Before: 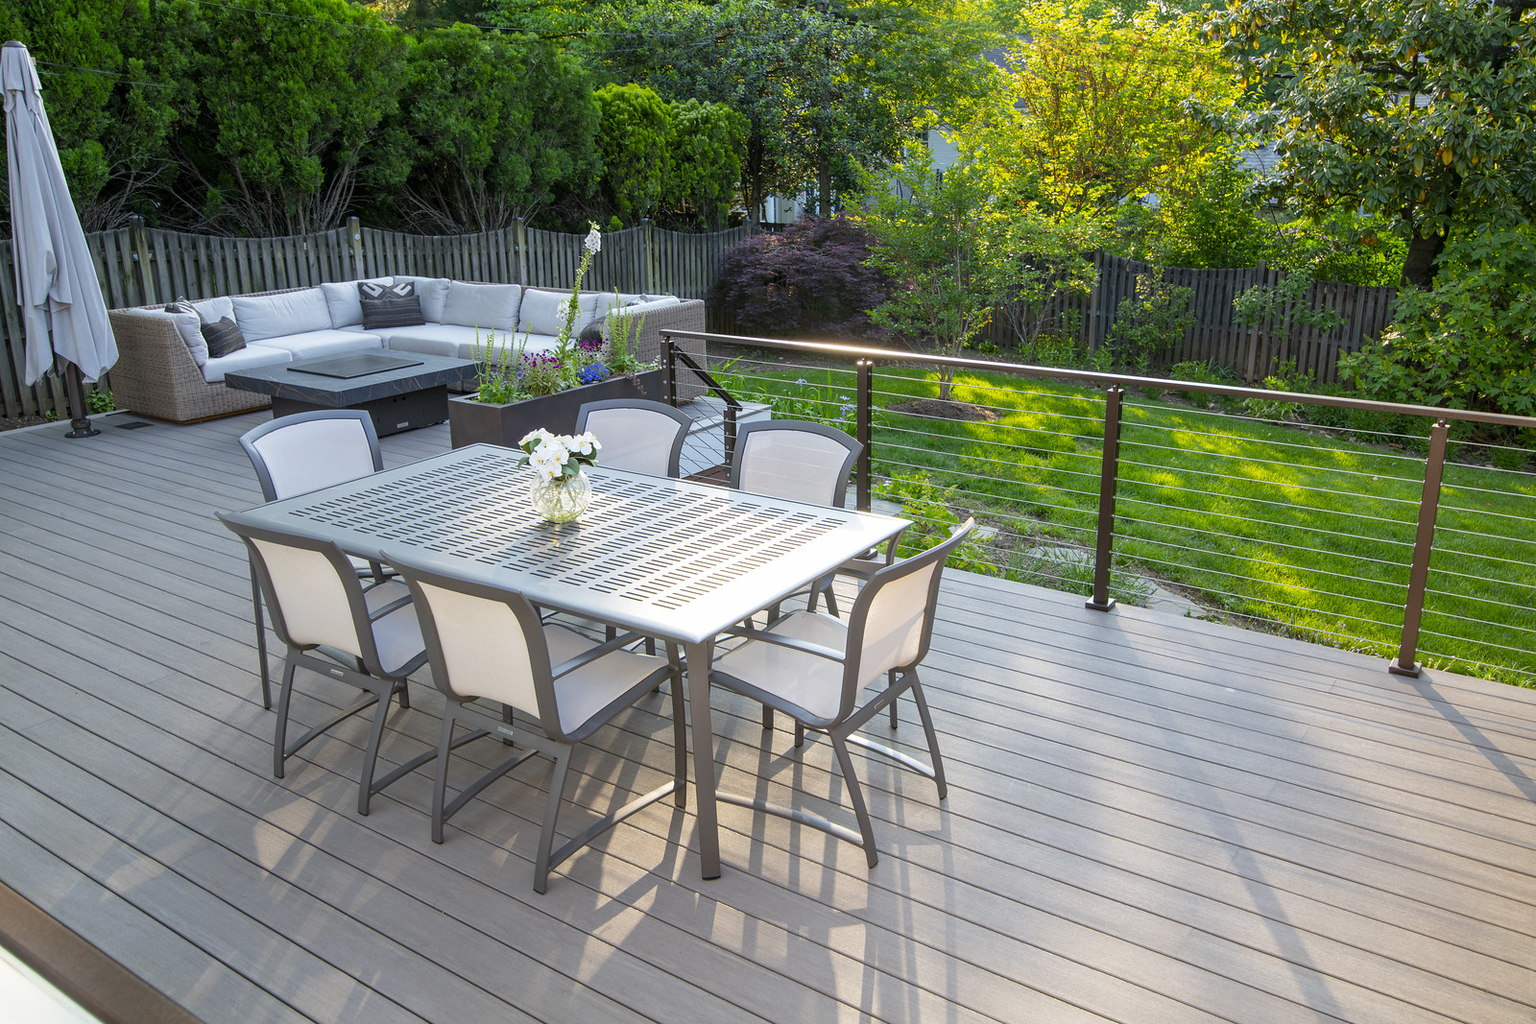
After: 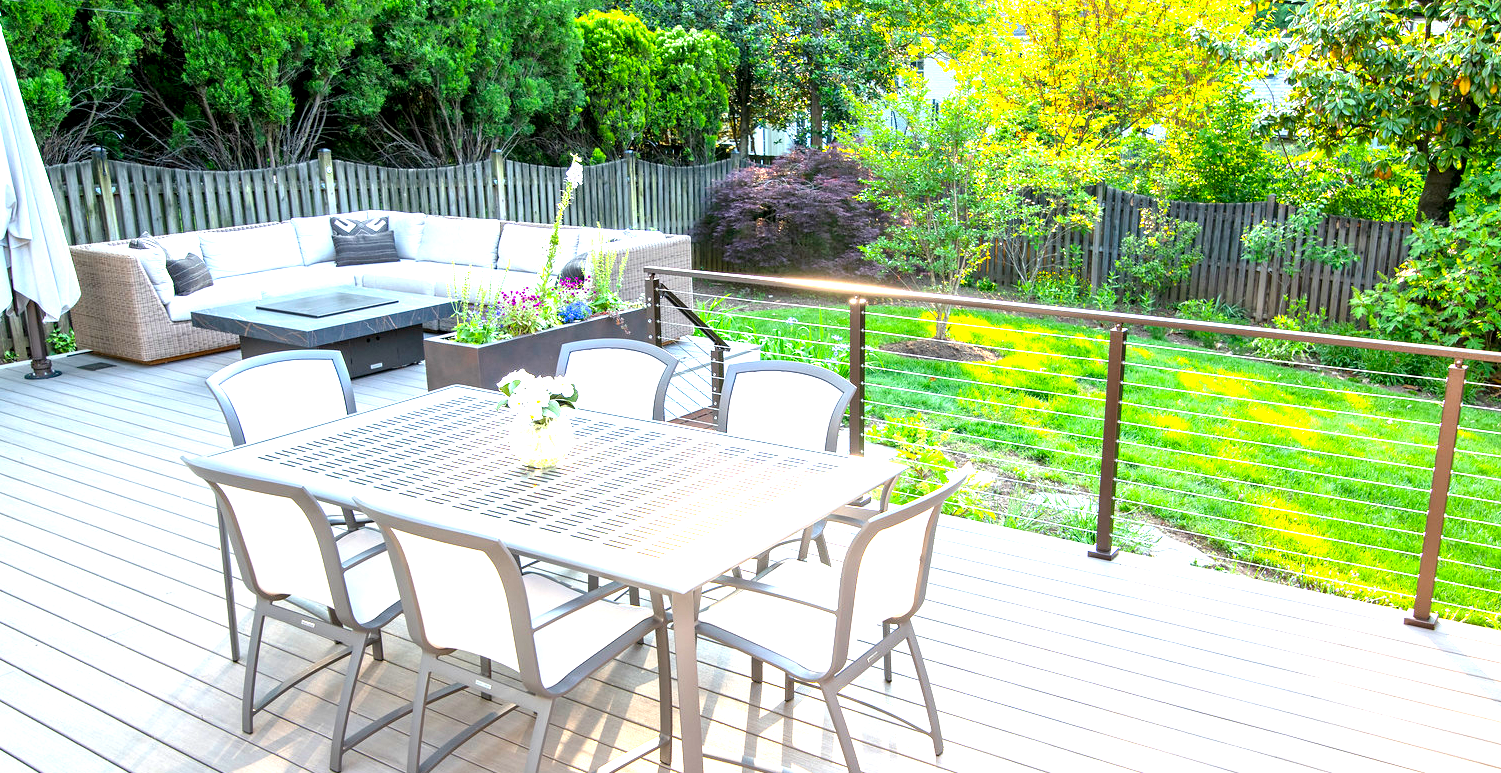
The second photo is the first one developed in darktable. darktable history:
color zones: curves: ch0 [(0.25, 0.5) (0.463, 0.627) (0.484, 0.637) (0.75, 0.5)]
exposure: black level correction 0.001, exposure 1.822 EV, compensate exposure bias true, compensate highlight preservation false
crop: left 2.737%, top 7.287%, right 3.421%, bottom 20.179%
